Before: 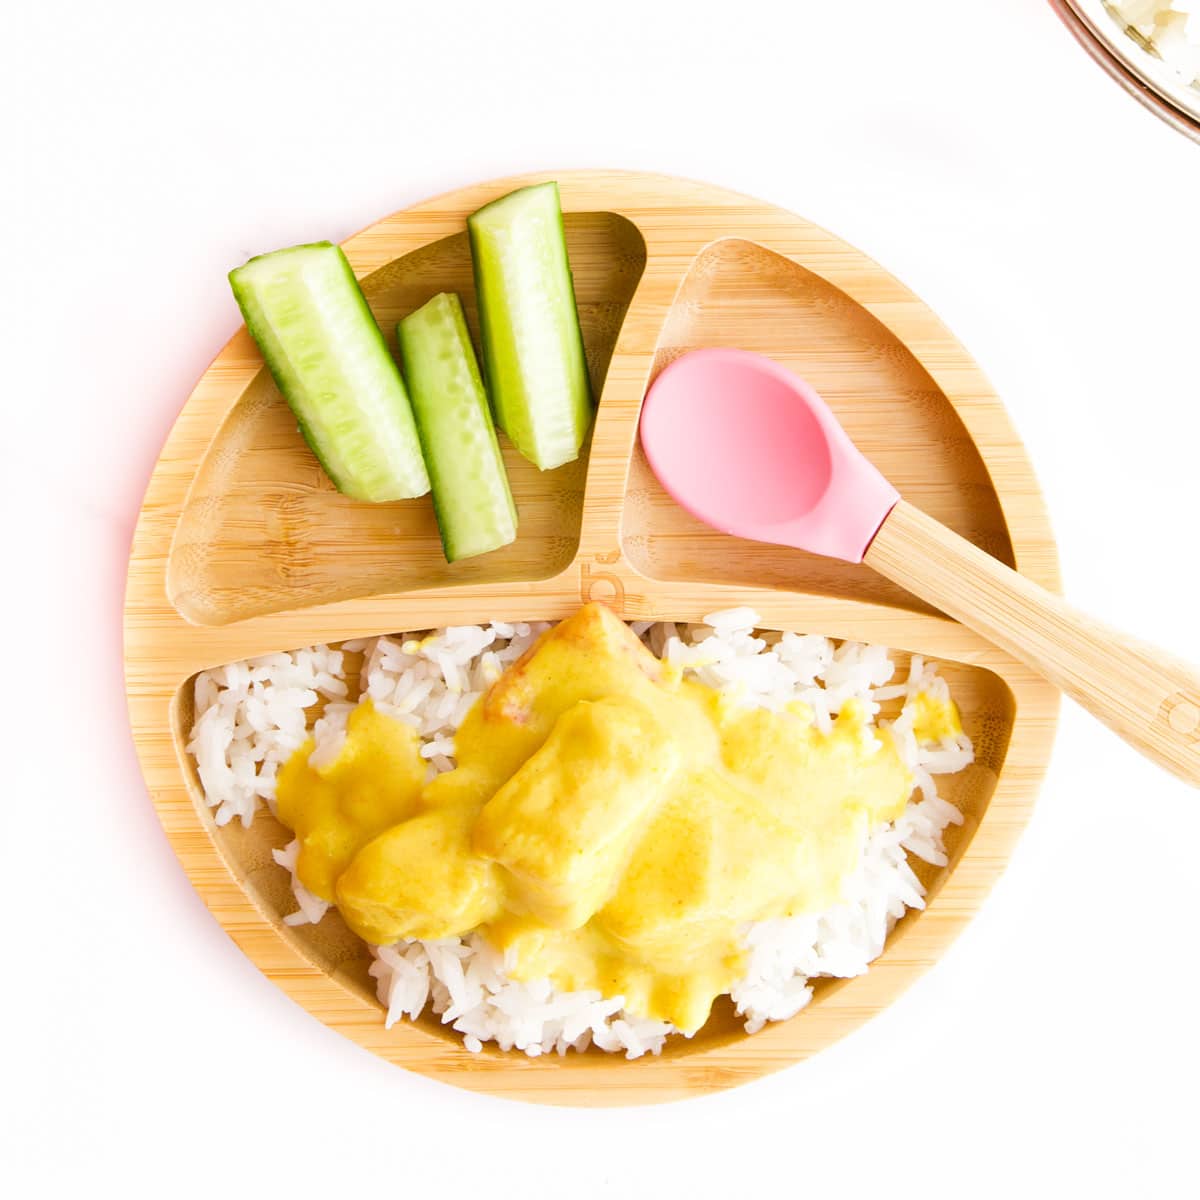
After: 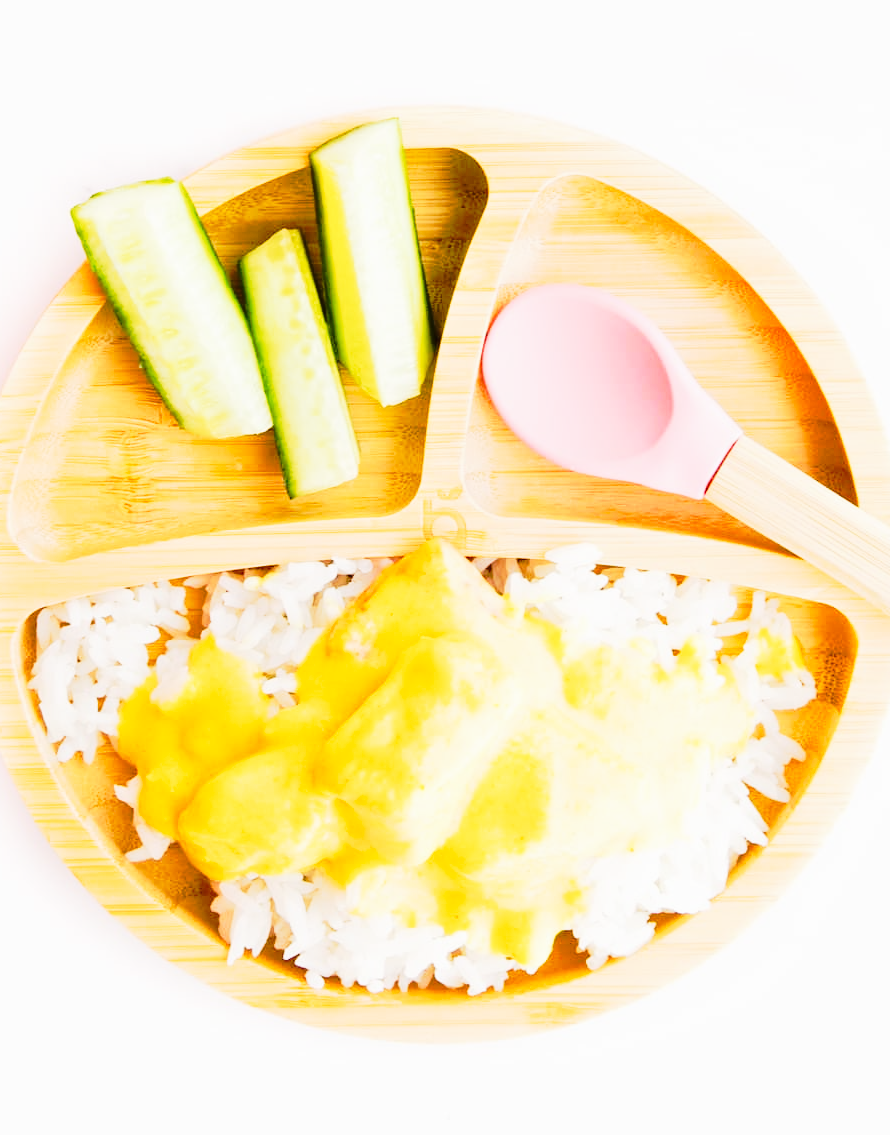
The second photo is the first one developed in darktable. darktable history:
crop and rotate: left 13.2%, top 5.409%, right 12.56%
tone equalizer: -8 EV 0.001 EV, -7 EV -0.001 EV, -6 EV 0.003 EV, -5 EV -0.024 EV, -4 EV -0.14 EV, -3 EV -0.151 EV, -2 EV 0.24 EV, -1 EV 0.711 EV, +0 EV 0.462 EV
tone curve: curves: ch0 [(0, 0) (0.081, 0.044) (0.192, 0.125) (0.283, 0.238) (0.416, 0.449) (0.495, 0.524) (0.661, 0.756) (0.788, 0.87) (1, 0.951)]; ch1 [(0, 0) (0.161, 0.092) (0.35, 0.33) (0.392, 0.392) (0.427, 0.426) (0.479, 0.472) (0.505, 0.497) (0.521, 0.524) (0.567, 0.56) (0.583, 0.592) (0.625, 0.627) (0.678, 0.733) (1, 1)]; ch2 [(0, 0) (0.346, 0.362) (0.404, 0.427) (0.502, 0.499) (0.531, 0.523) (0.544, 0.561) (0.58, 0.59) (0.629, 0.642) (0.717, 0.678) (1, 1)], preserve colors none
